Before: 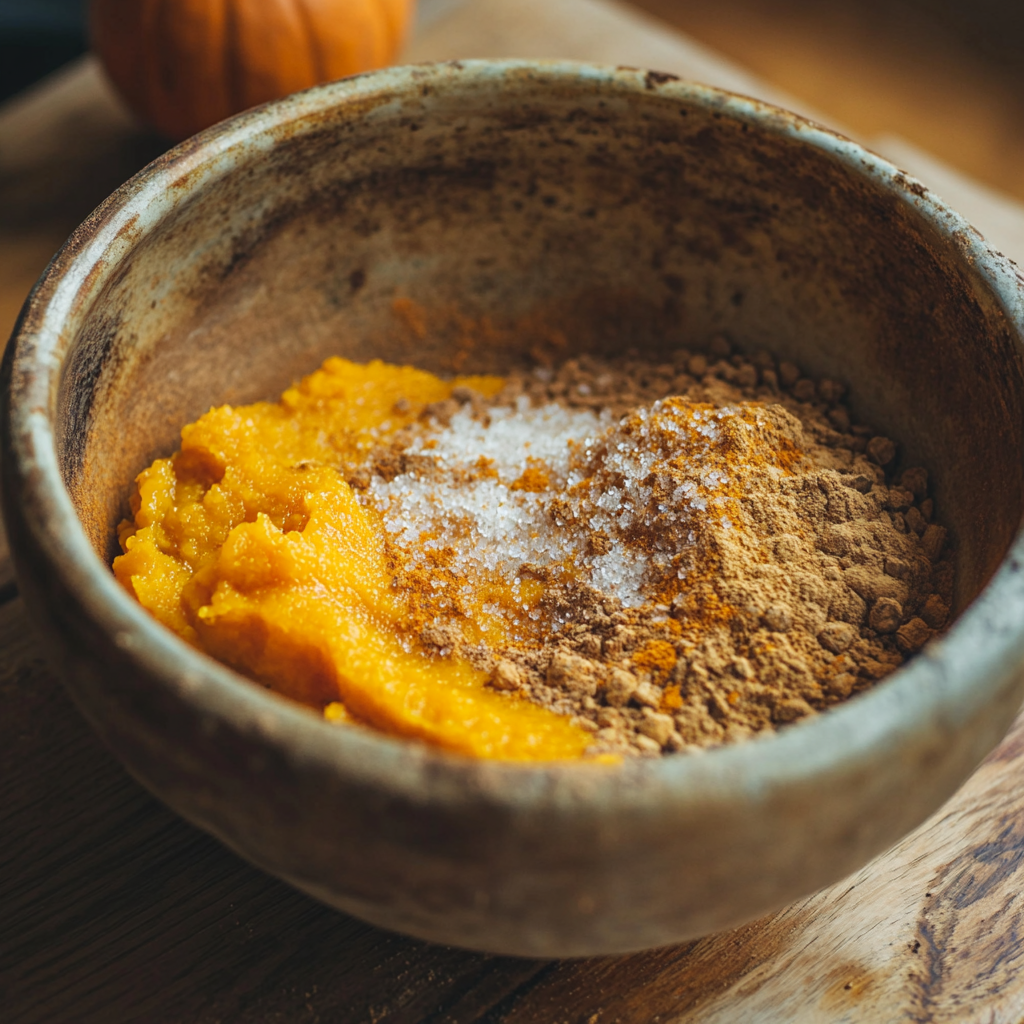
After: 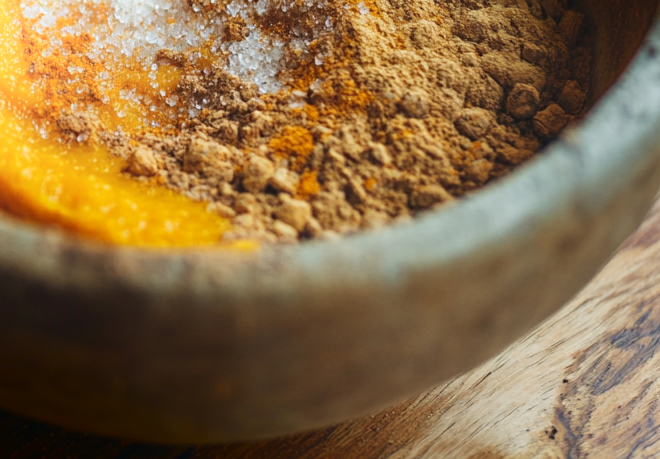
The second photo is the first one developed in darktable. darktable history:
crop and rotate: left 35.509%, top 50.238%, bottom 4.934%
shadows and highlights: shadows -90, highlights 90, soften with gaussian
